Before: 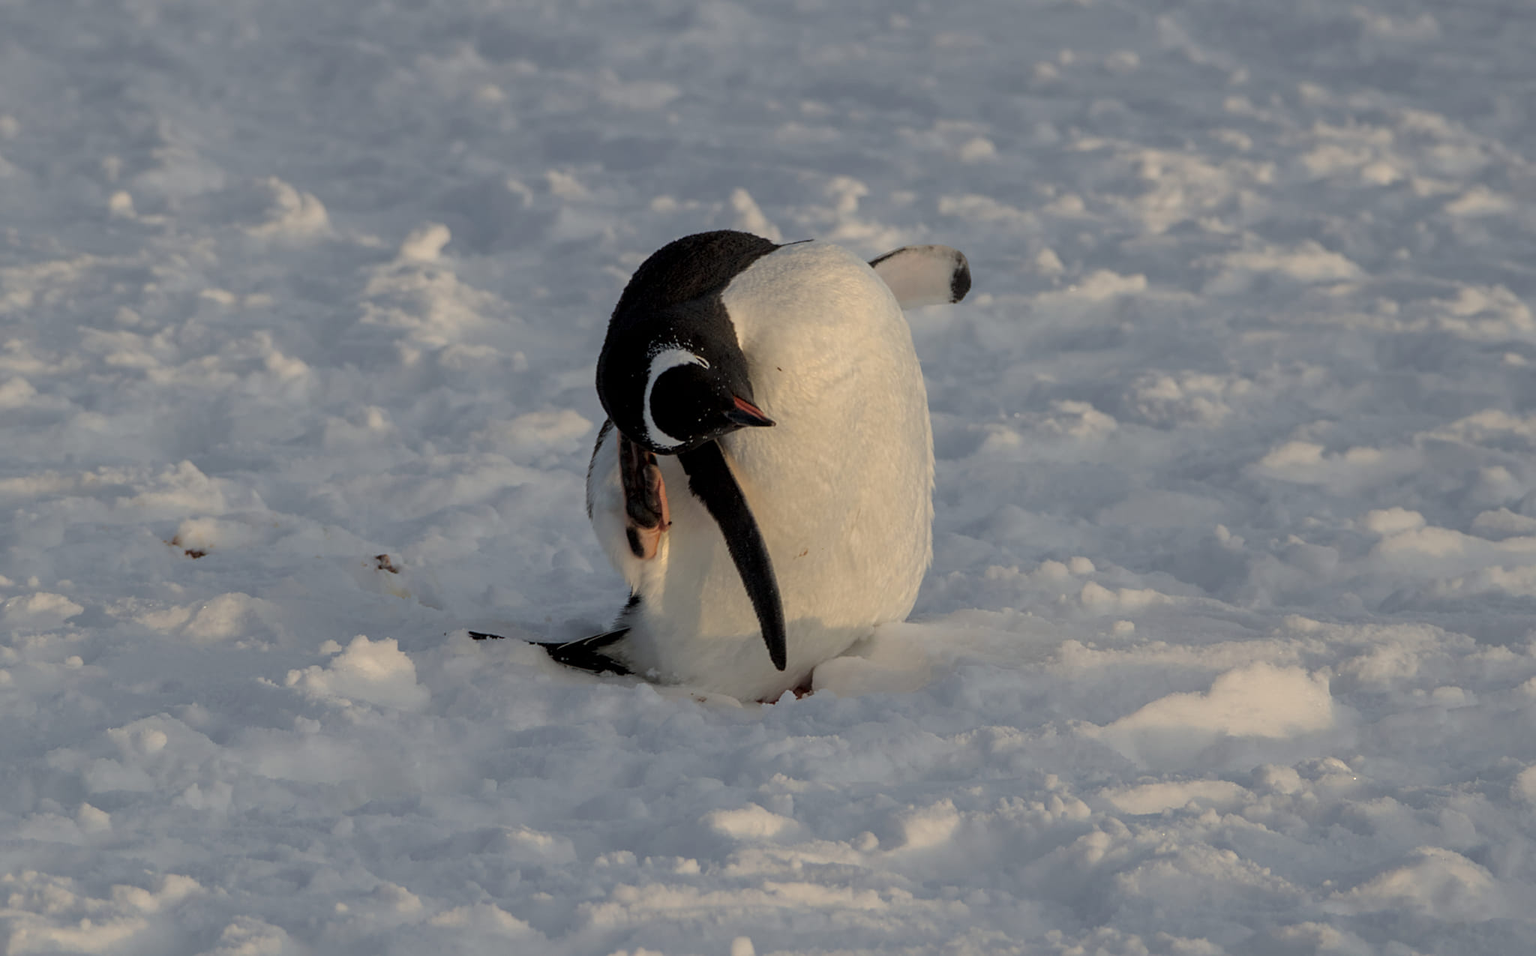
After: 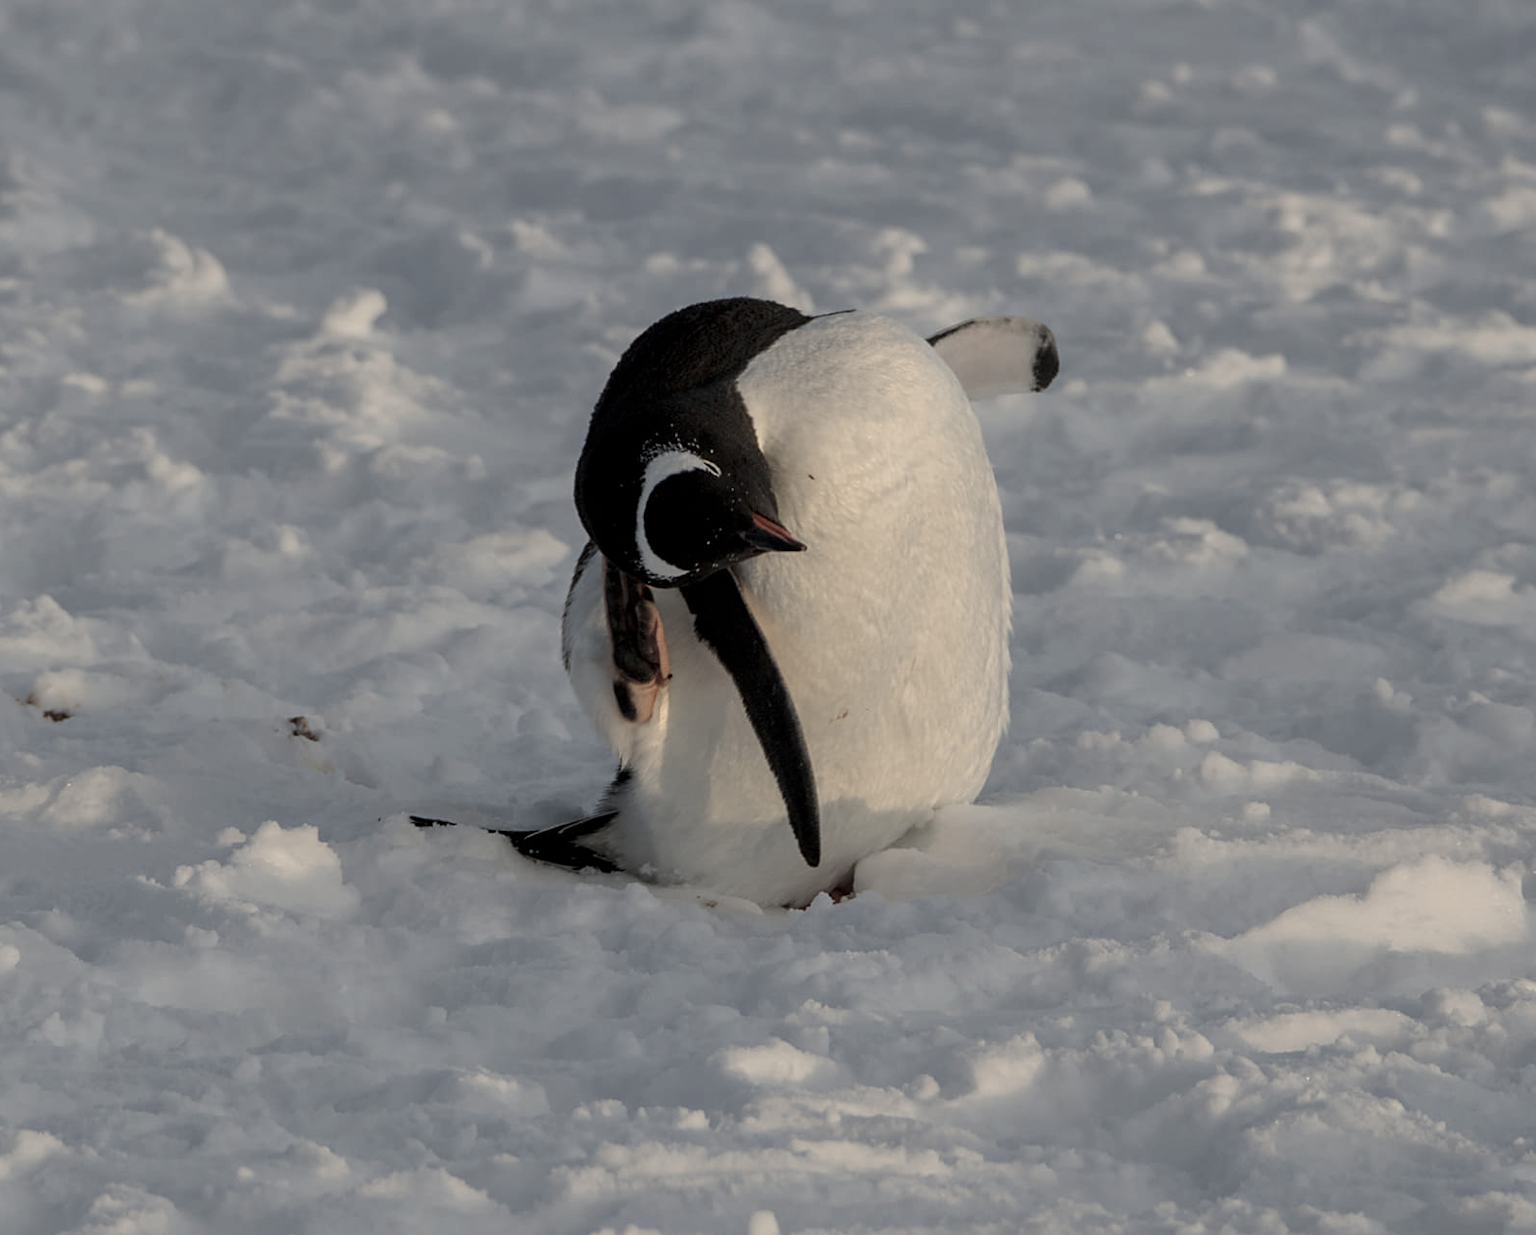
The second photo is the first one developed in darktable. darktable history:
contrast brightness saturation: contrast 0.104, saturation -0.362
crop: left 9.897%, right 12.666%
